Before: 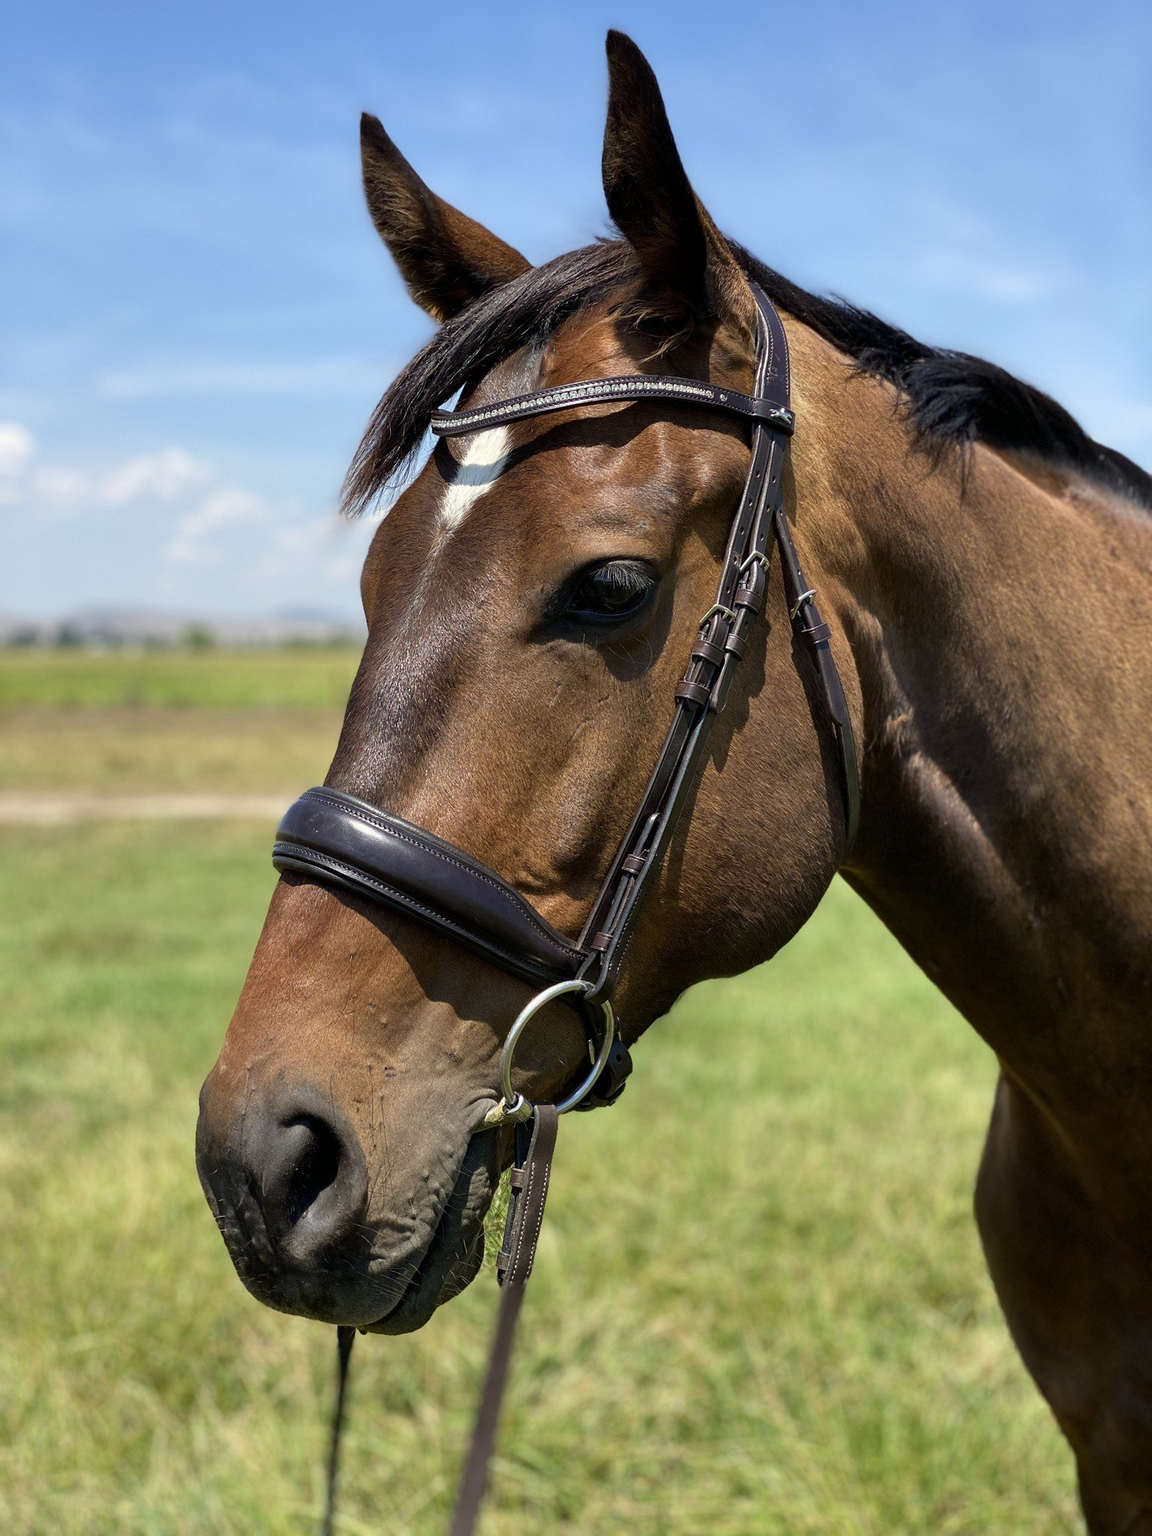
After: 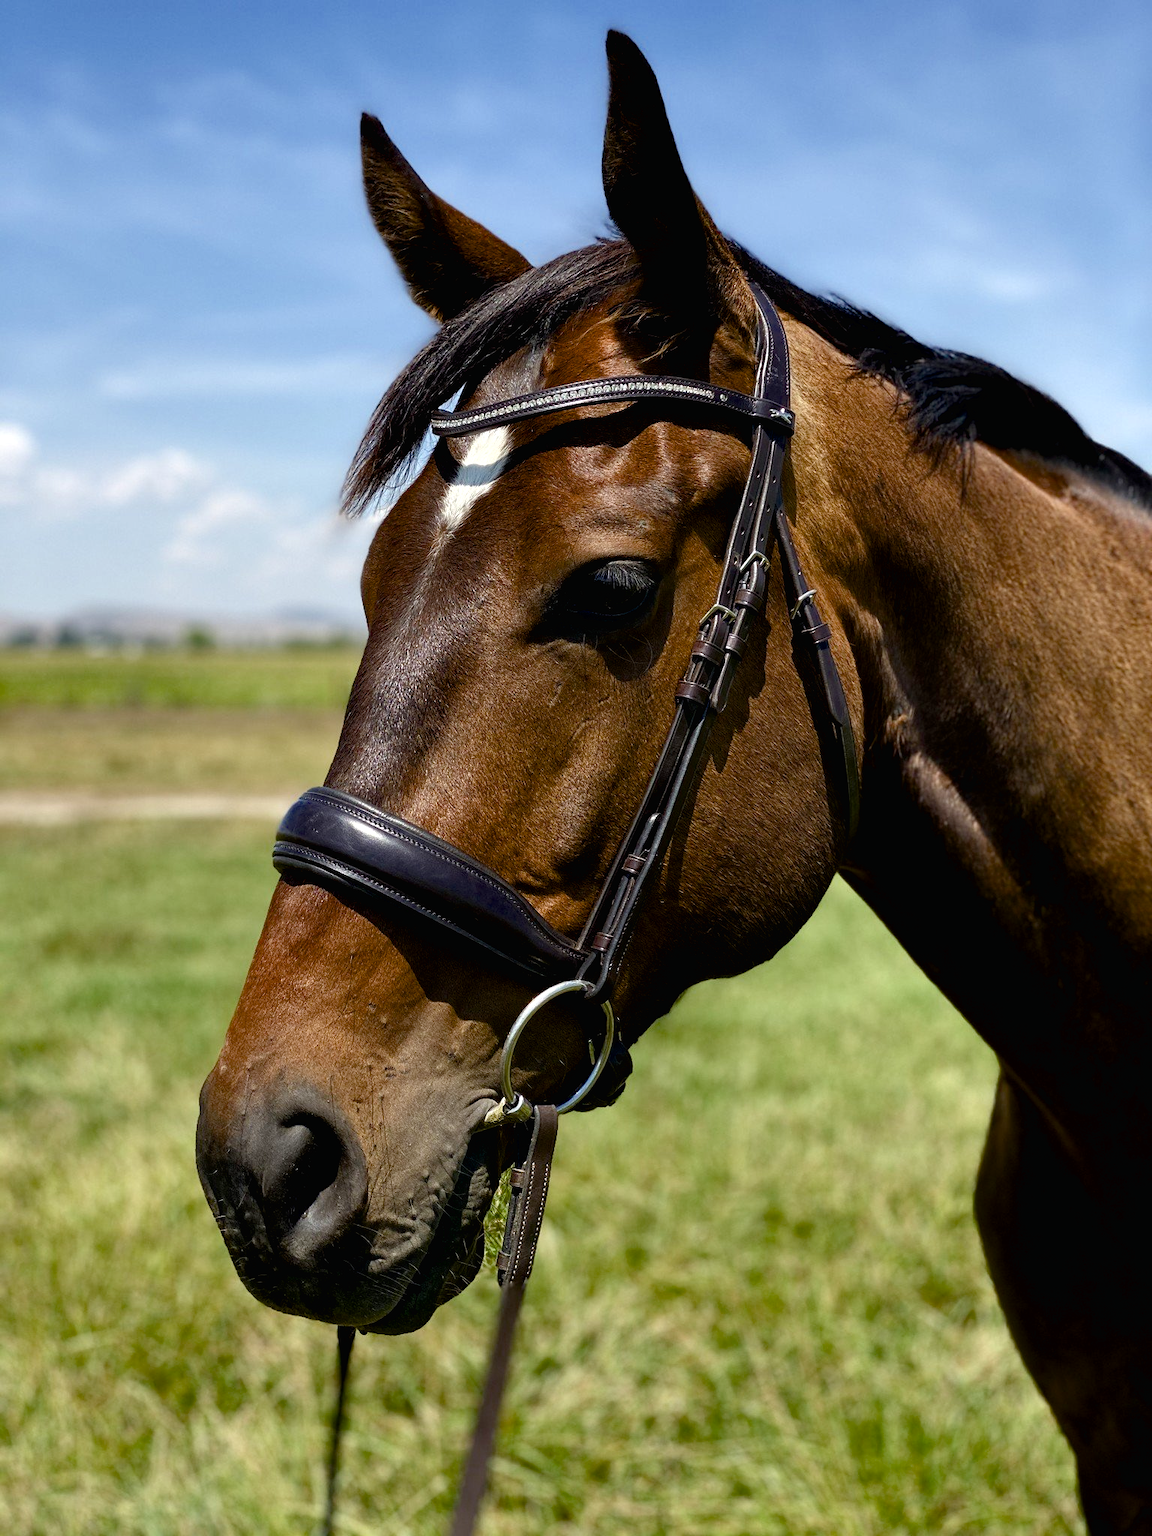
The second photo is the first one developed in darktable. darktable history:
color balance rgb: global offset › luminance 0.223%, global offset › hue 172.17°, linear chroma grading › global chroma -15.53%, perceptual saturation grading › global saturation 34.616%, perceptual saturation grading › highlights -29.916%, perceptual saturation grading › shadows 35.997%, global vibrance 9.336%, contrast 15.54%, saturation formula JzAzBz (2021)
exposure: black level correction 0.009, exposure -0.164 EV, compensate highlight preservation false
